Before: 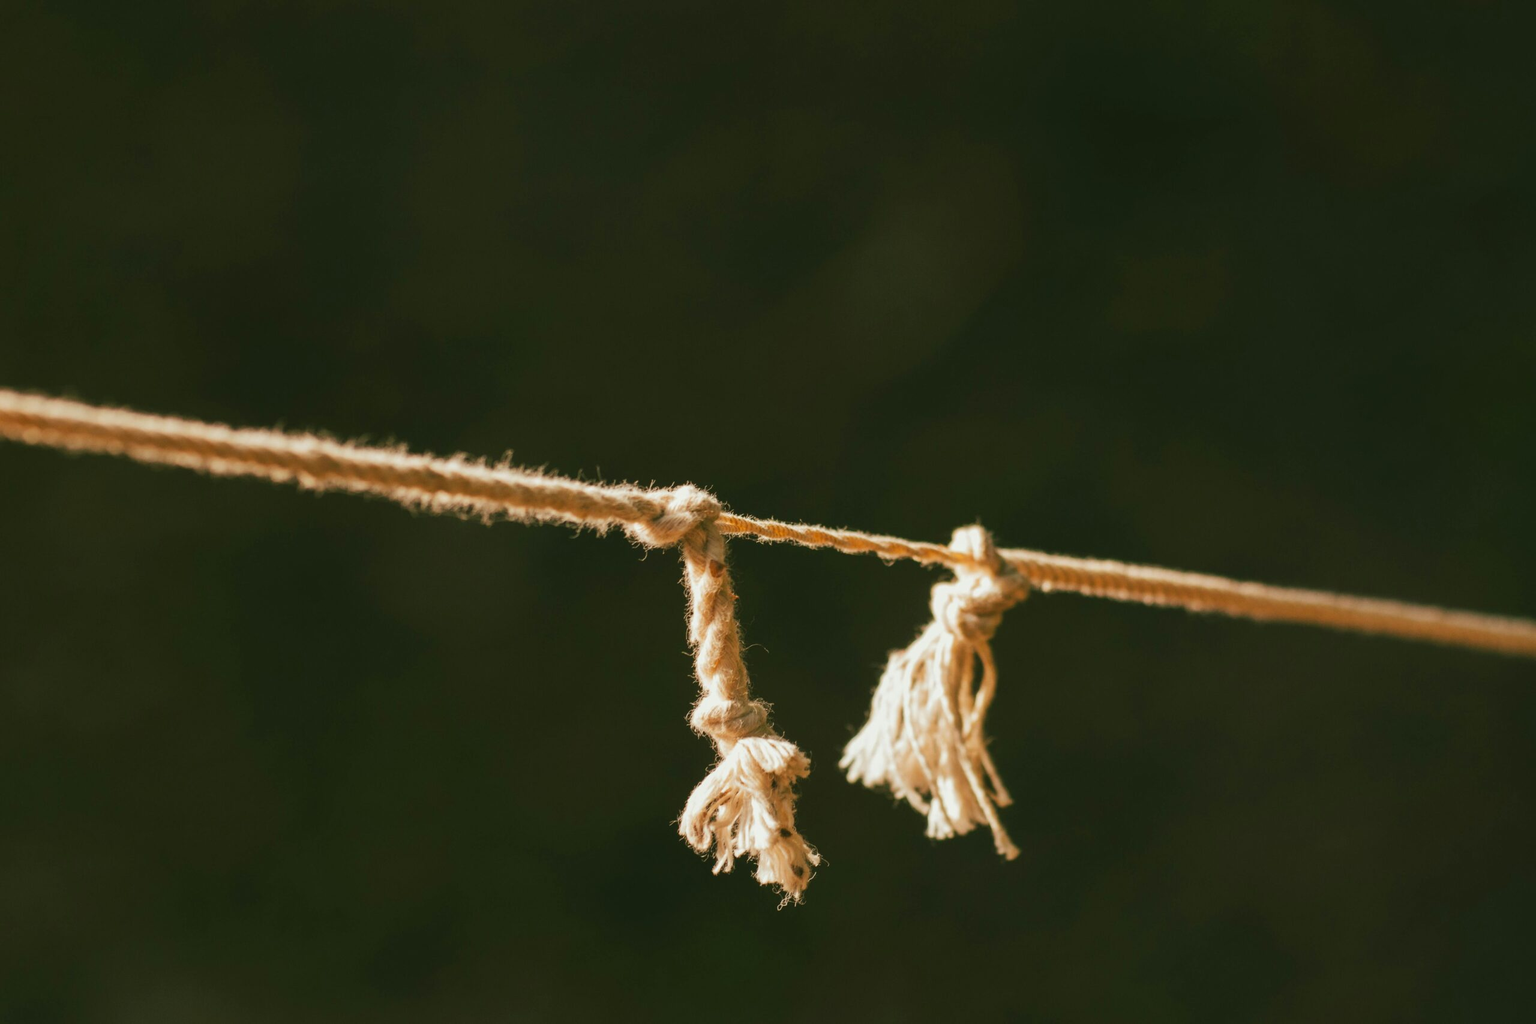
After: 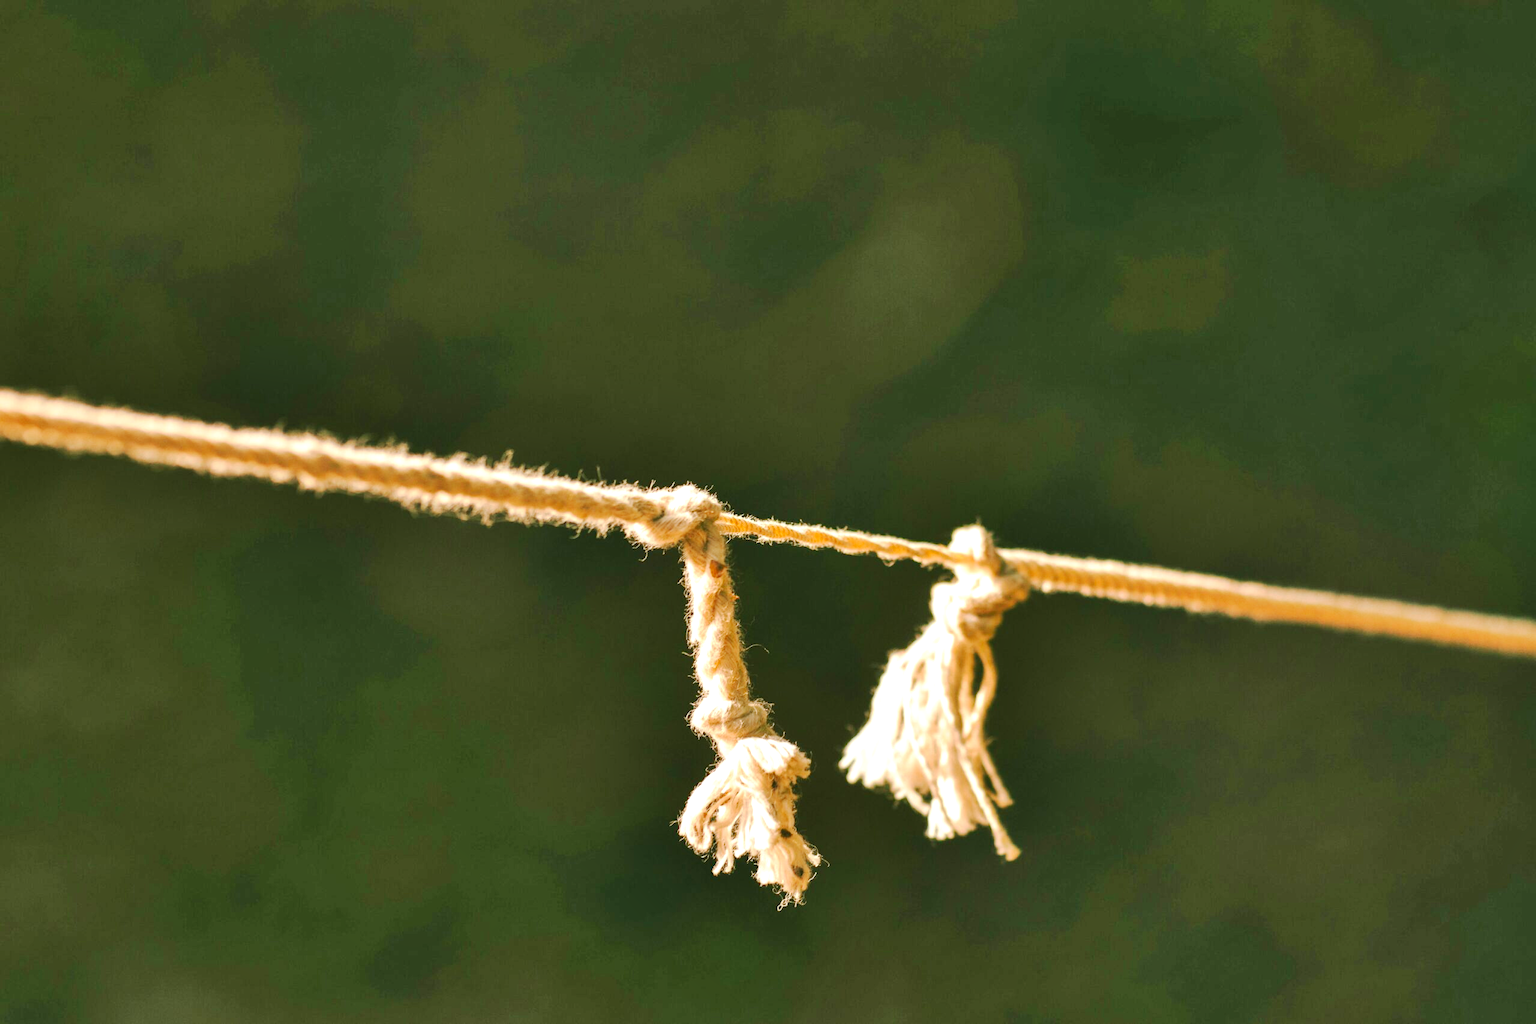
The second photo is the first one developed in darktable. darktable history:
shadows and highlights: shadows 60.29, soften with gaussian
tone curve: curves: ch0 [(0, 0) (0.052, 0.018) (0.236, 0.207) (0.41, 0.417) (0.485, 0.518) (0.54, 0.584) (0.625, 0.666) (0.845, 0.828) (0.994, 0.964)]; ch1 [(0, 0) (0.136, 0.146) (0.317, 0.34) (0.382, 0.408) (0.434, 0.441) (0.472, 0.479) (0.498, 0.501) (0.557, 0.558) (0.616, 0.59) (0.739, 0.7) (1, 1)]; ch2 [(0, 0) (0.352, 0.403) (0.447, 0.466) (0.482, 0.482) (0.528, 0.526) (0.586, 0.577) (0.618, 0.621) (0.785, 0.747) (1, 1)], preserve colors none
exposure: black level correction 0, exposure 0.892 EV, compensate highlight preservation false
